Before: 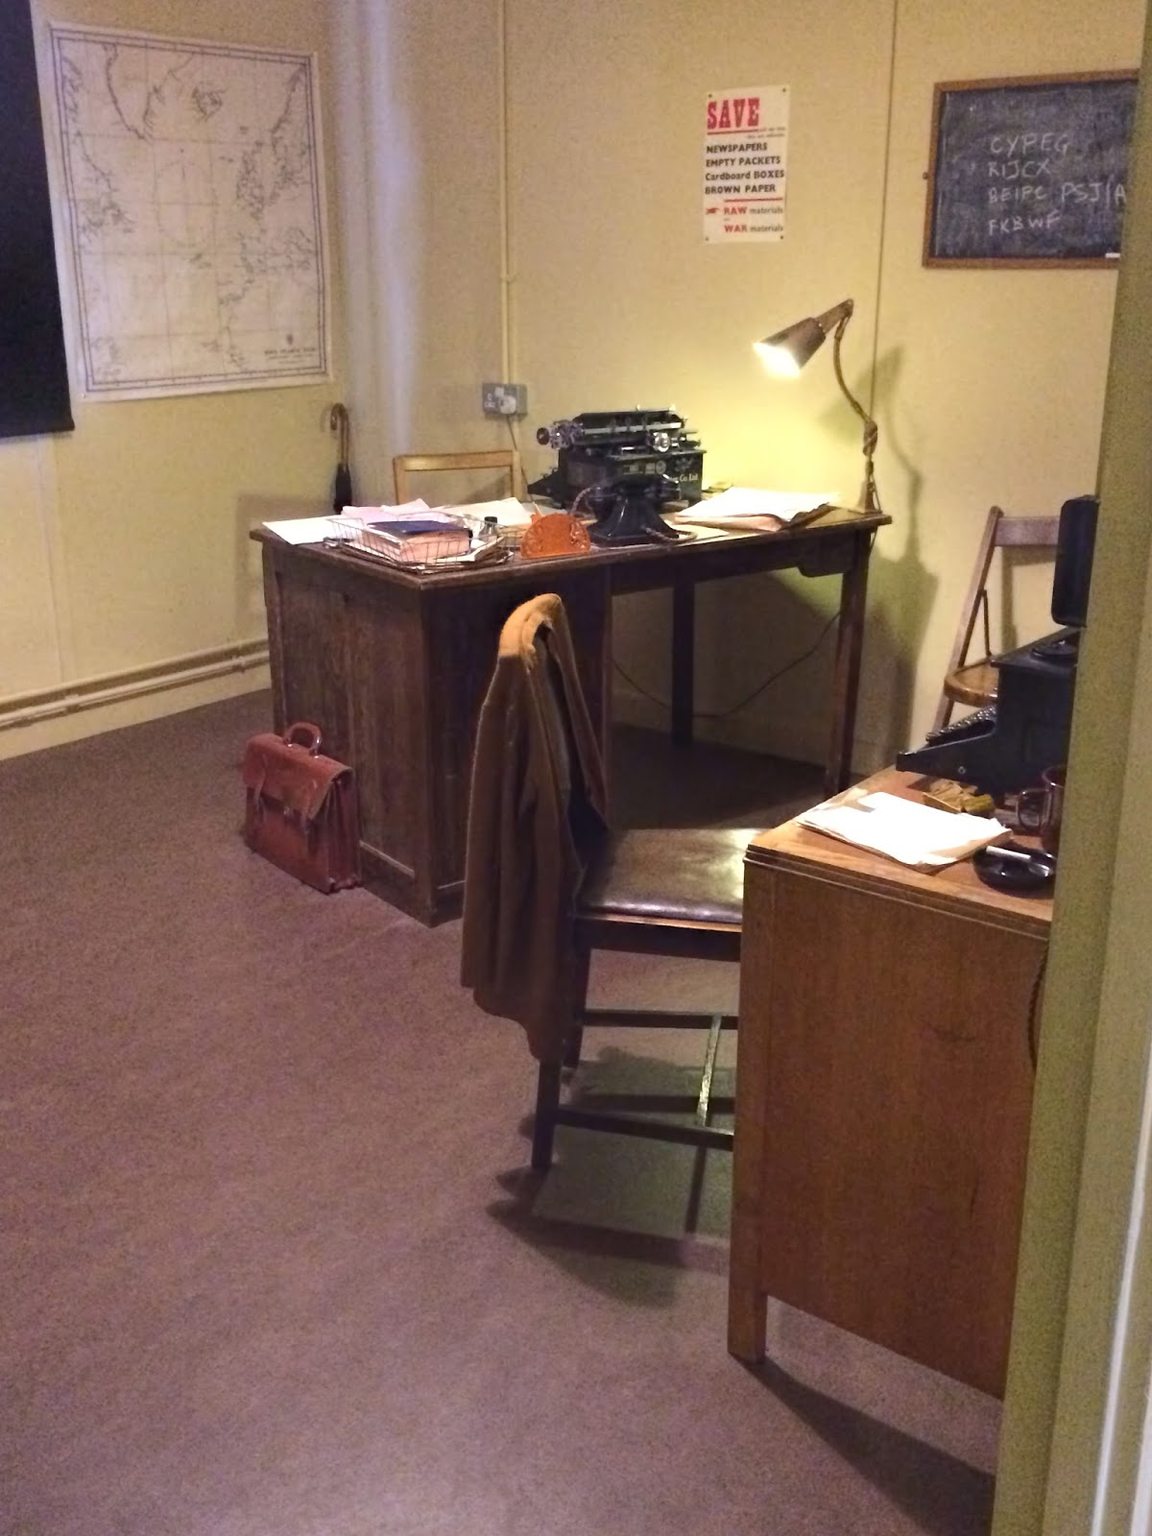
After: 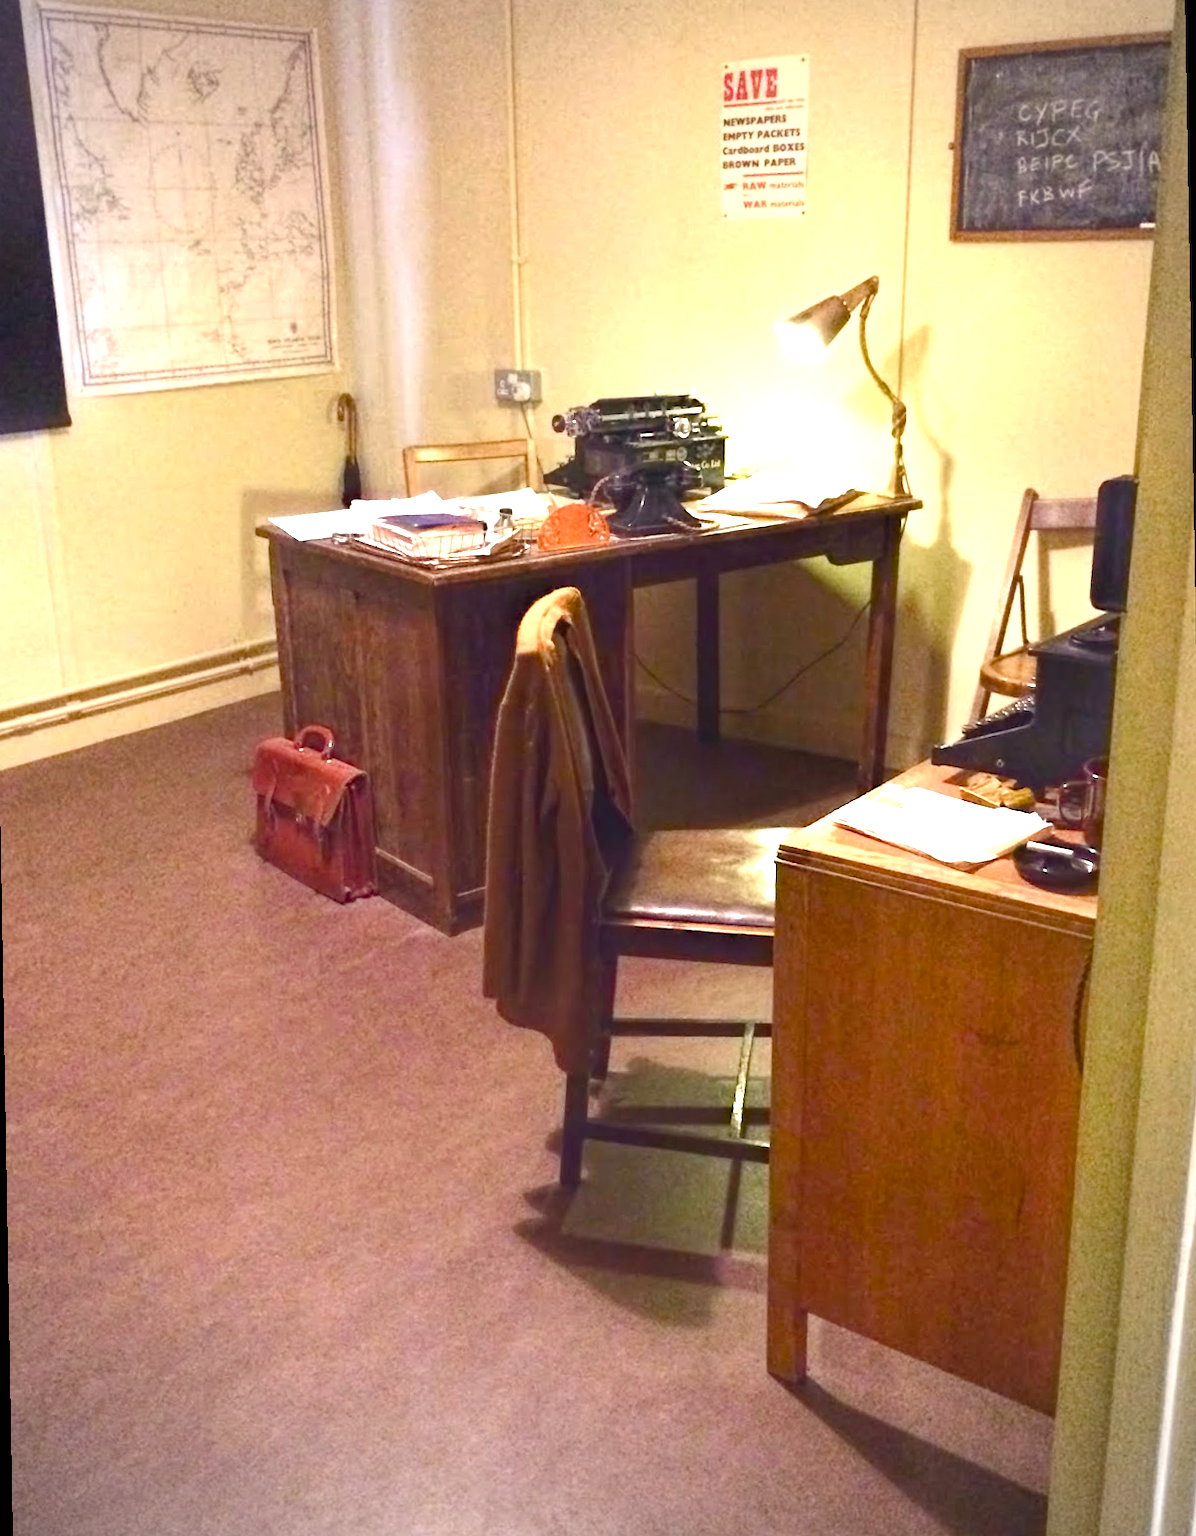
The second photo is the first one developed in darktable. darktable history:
rotate and perspective: rotation -1°, crop left 0.011, crop right 0.989, crop top 0.025, crop bottom 0.975
exposure: black level correction 0, exposure 0.7 EV, compensate exposure bias true, compensate highlight preservation false
white balance: red 1.029, blue 0.92
color balance rgb: perceptual saturation grading › global saturation 25%, perceptual saturation grading › highlights -50%, perceptual saturation grading › shadows 30%, perceptual brilliance grading › global brilliance 12%, global vibrance 20%
vignetting: fall-off radius 60.92%
